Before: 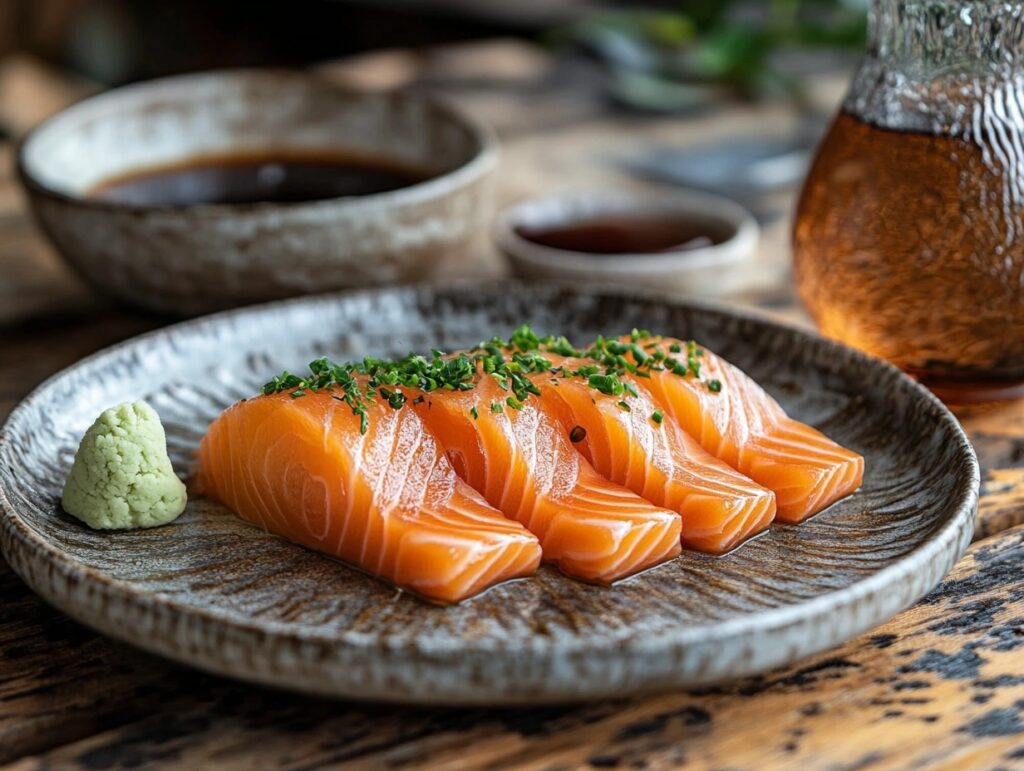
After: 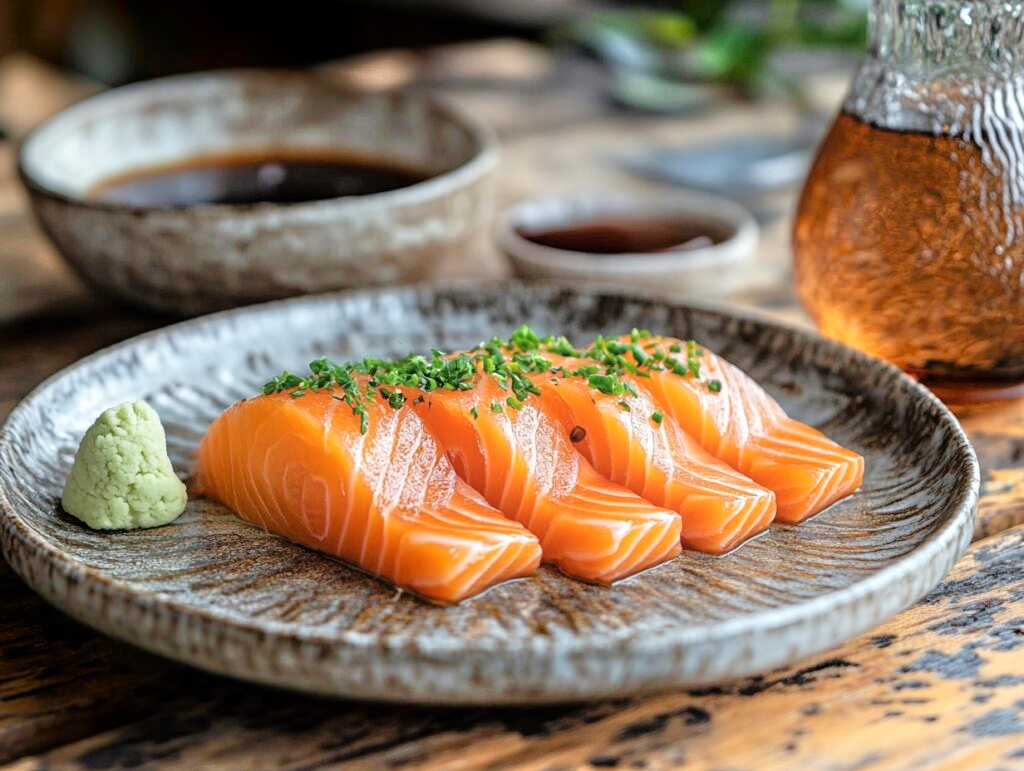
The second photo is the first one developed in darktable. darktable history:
shadows and highlights: shadows -90, highlights 90, soften with gaussian
tone equalizer: -7 EV 0.15 EV, -6 EV 0.6 EV, -5 EV 1.15 EV, -4 EV 1.33 EV, -3 EV 1.15 EV, -2 EV 0.6 EV, -1 EV 0.15 EV, mask exposure compensation -0.5 EV
